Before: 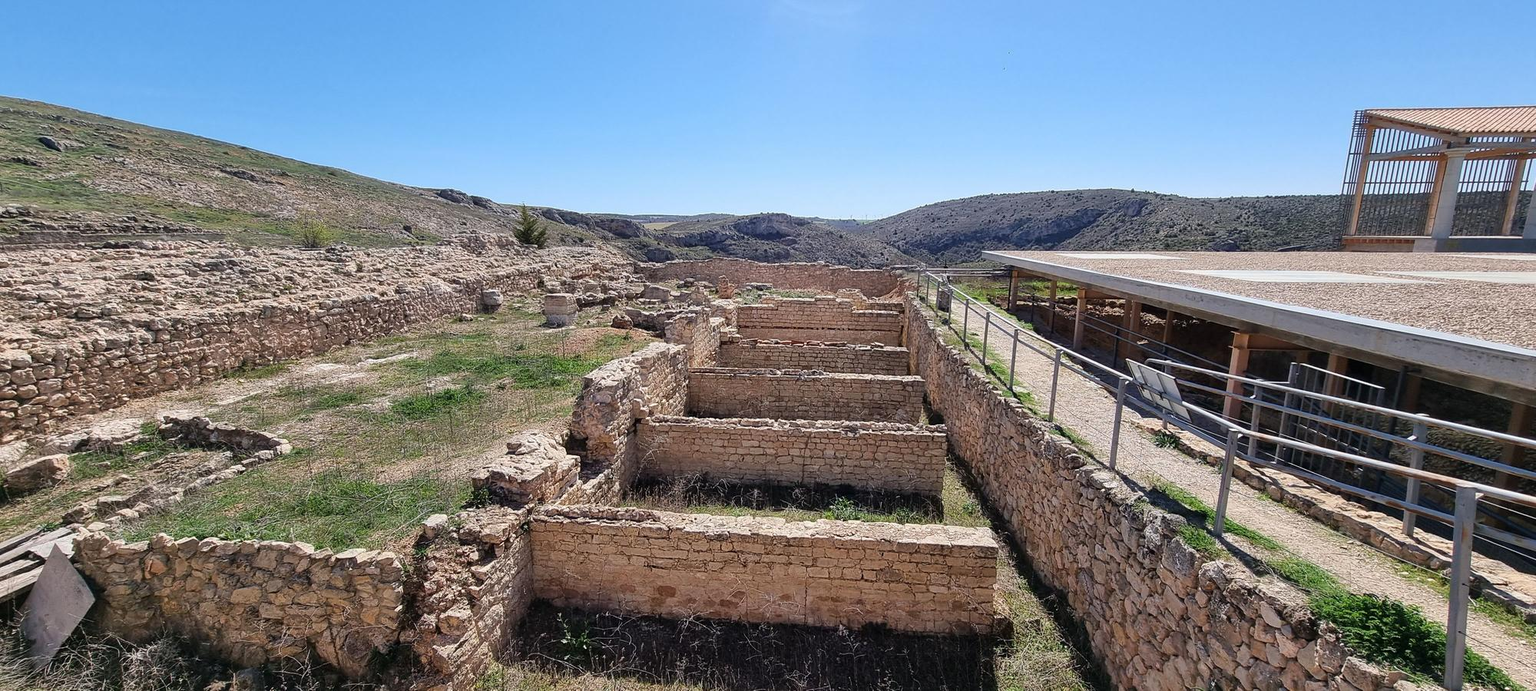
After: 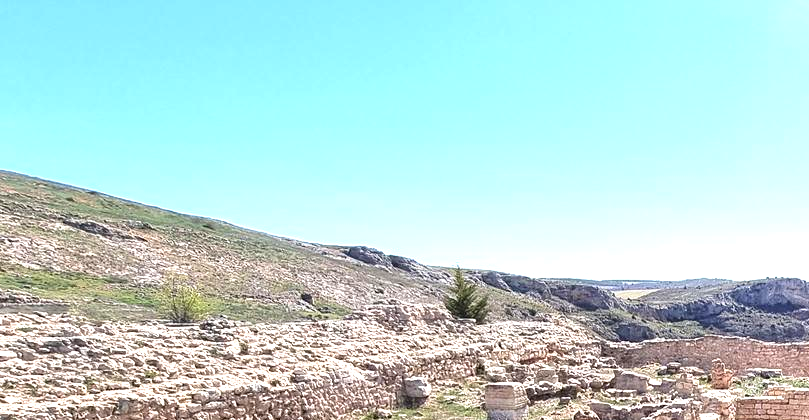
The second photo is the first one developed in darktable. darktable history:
crop and rotate: left 11.225%, top 0.11%, right 48.284%, bottom 53.15%
exposure: exposure 1.153 EV, compensate exposure bias true, compensate highlight preservation false
